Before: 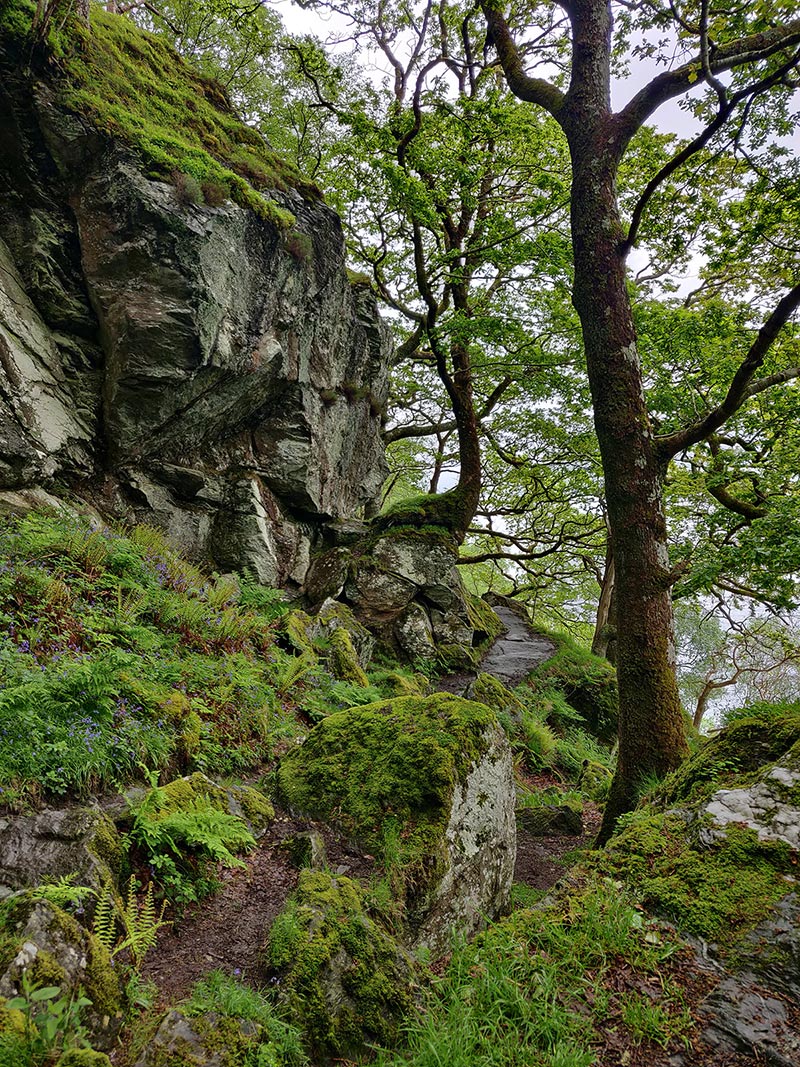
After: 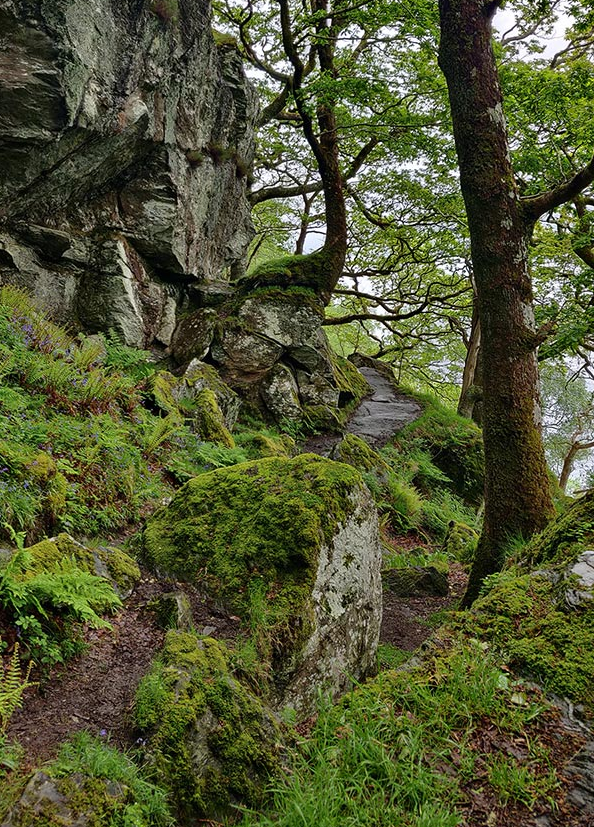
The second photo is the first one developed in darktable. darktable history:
exposure: compensate exposure bias true, compensate highlight preservation false
crop: left 16.824%, top 22.435%, right 8.905%
